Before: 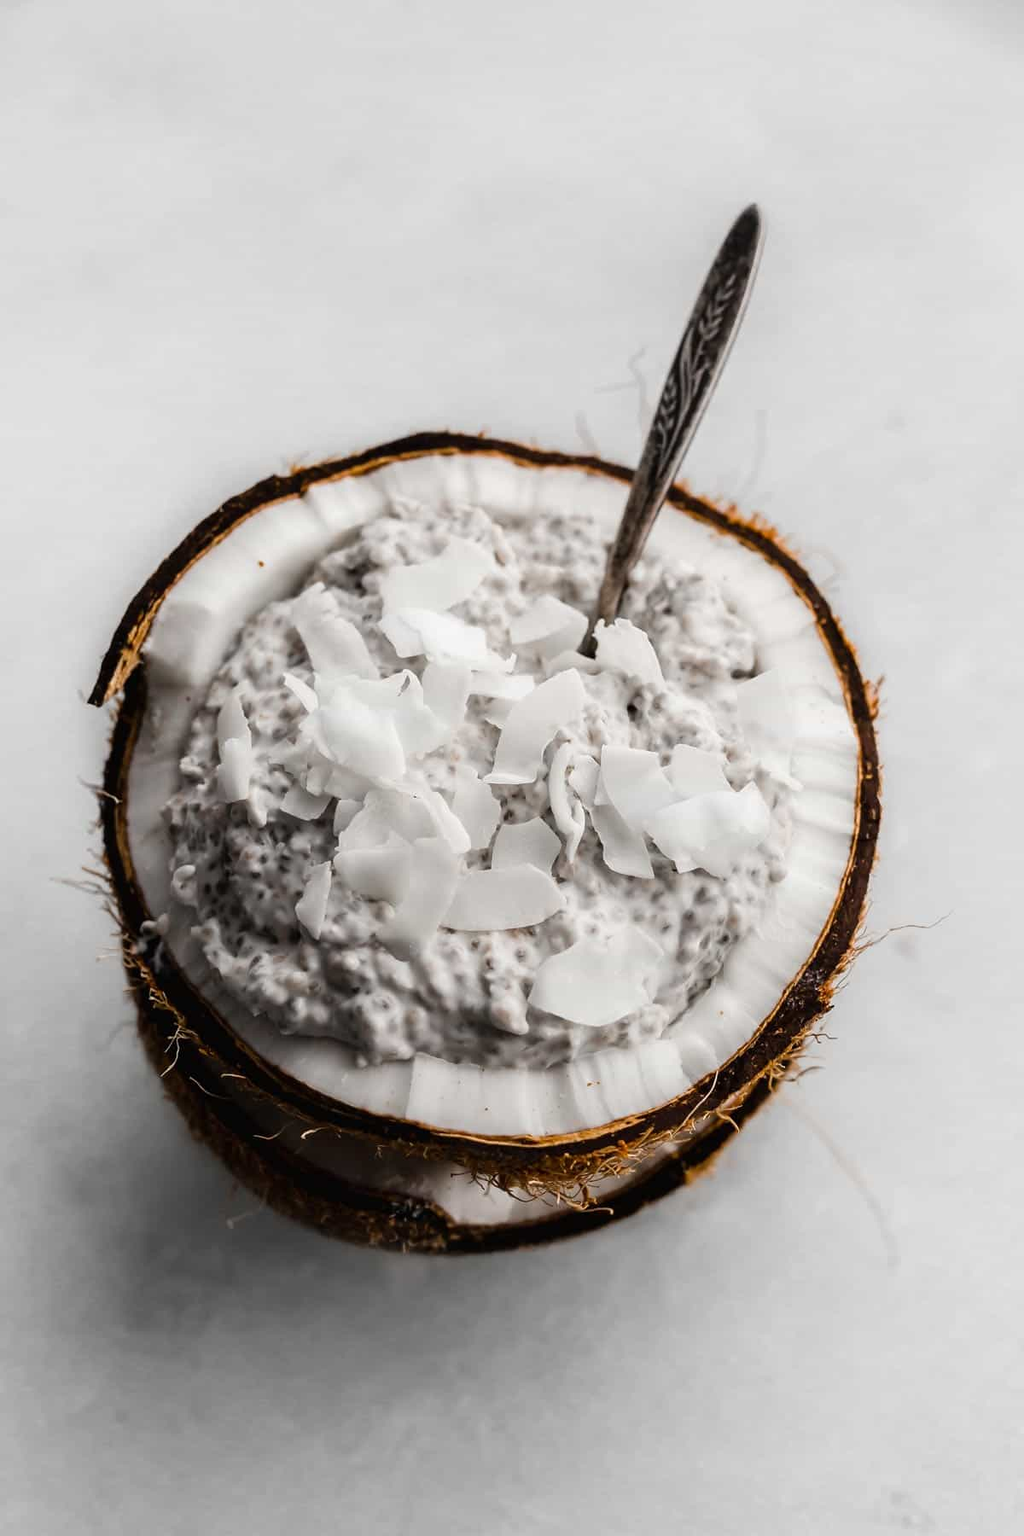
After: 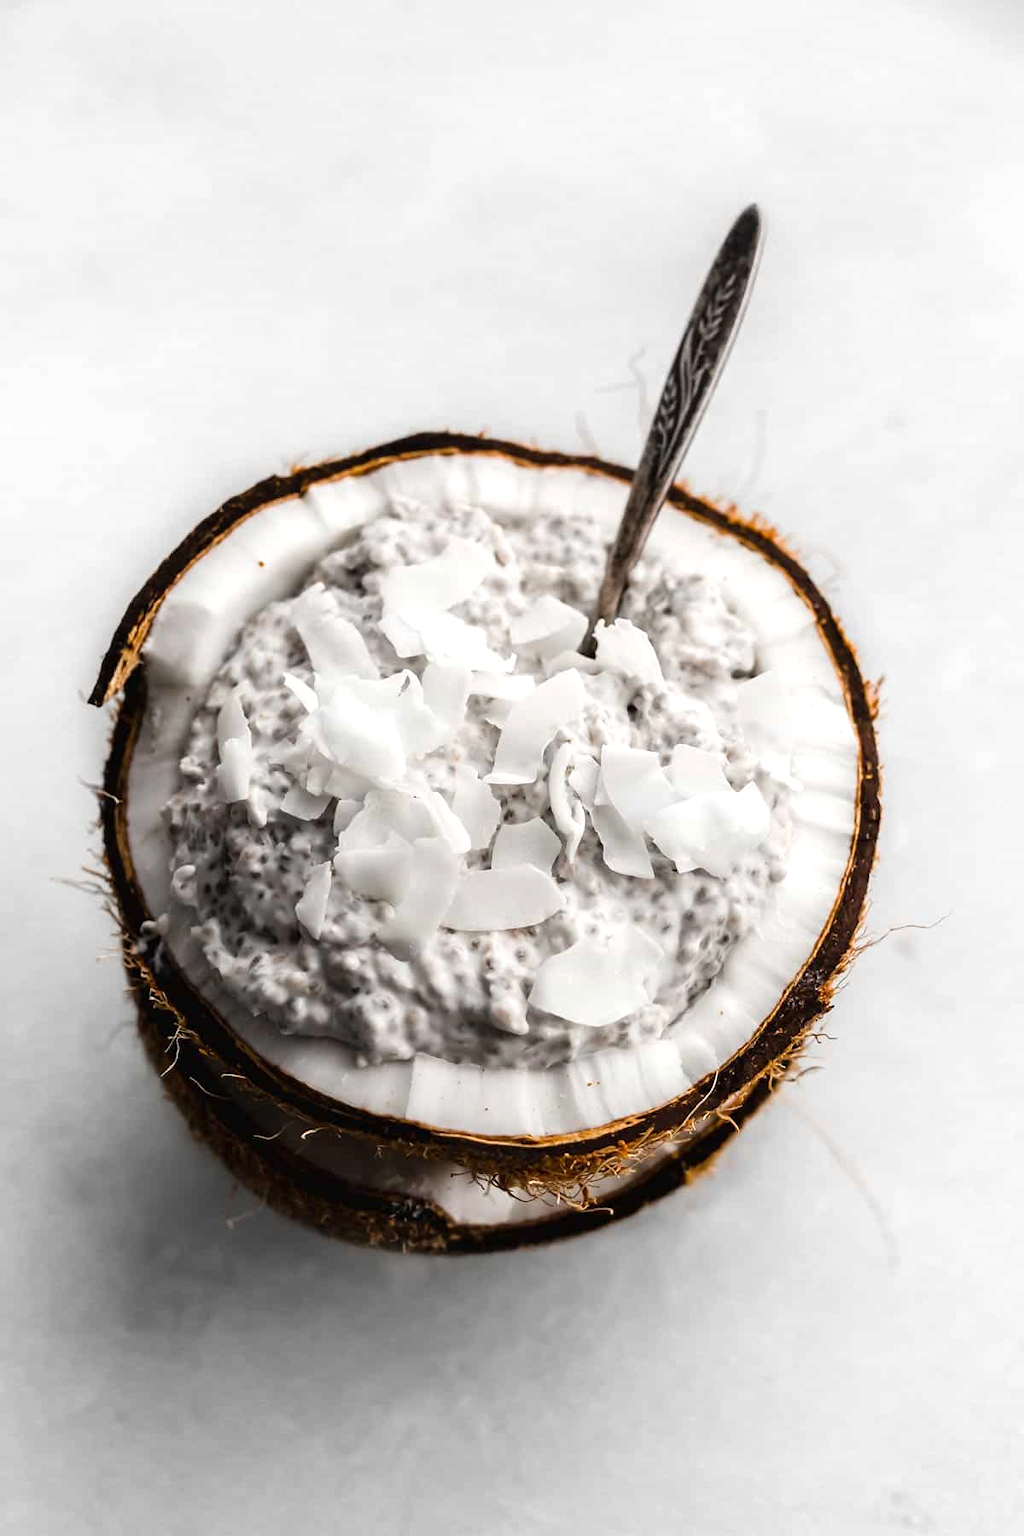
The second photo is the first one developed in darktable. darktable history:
exposure: exposure 0.367 EV, compensate highlight preservation false
